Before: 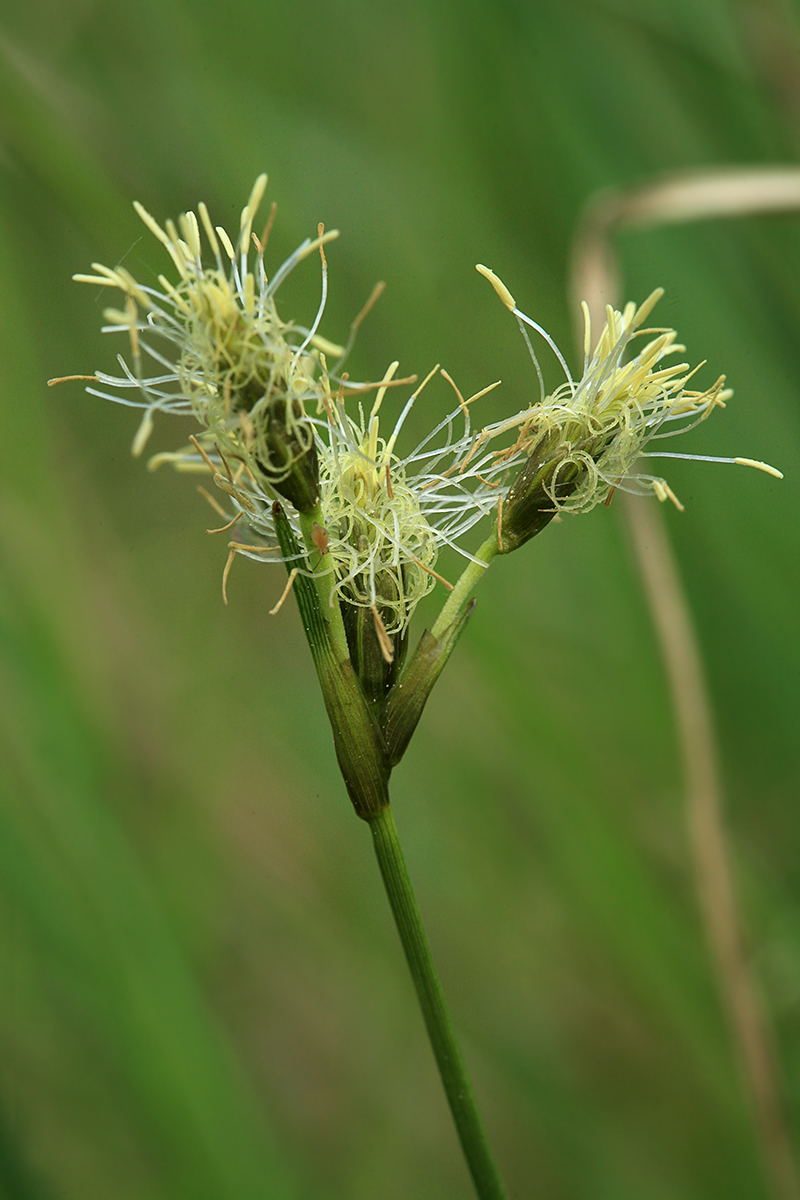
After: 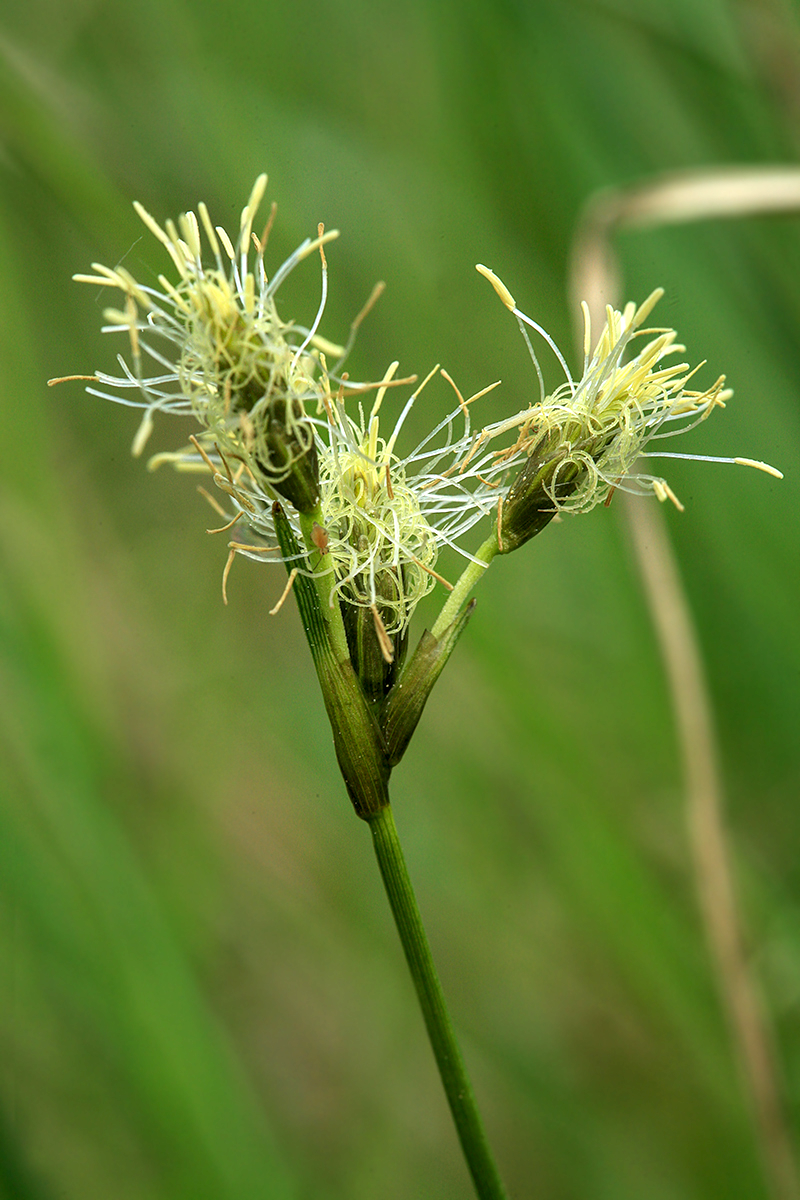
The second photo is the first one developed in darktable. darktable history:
exposure: black level correction 0.003, exposure 0.383 EV, compensate highlight preservation false
vibrance: on, module defaults
local contrast: on, module defaults
